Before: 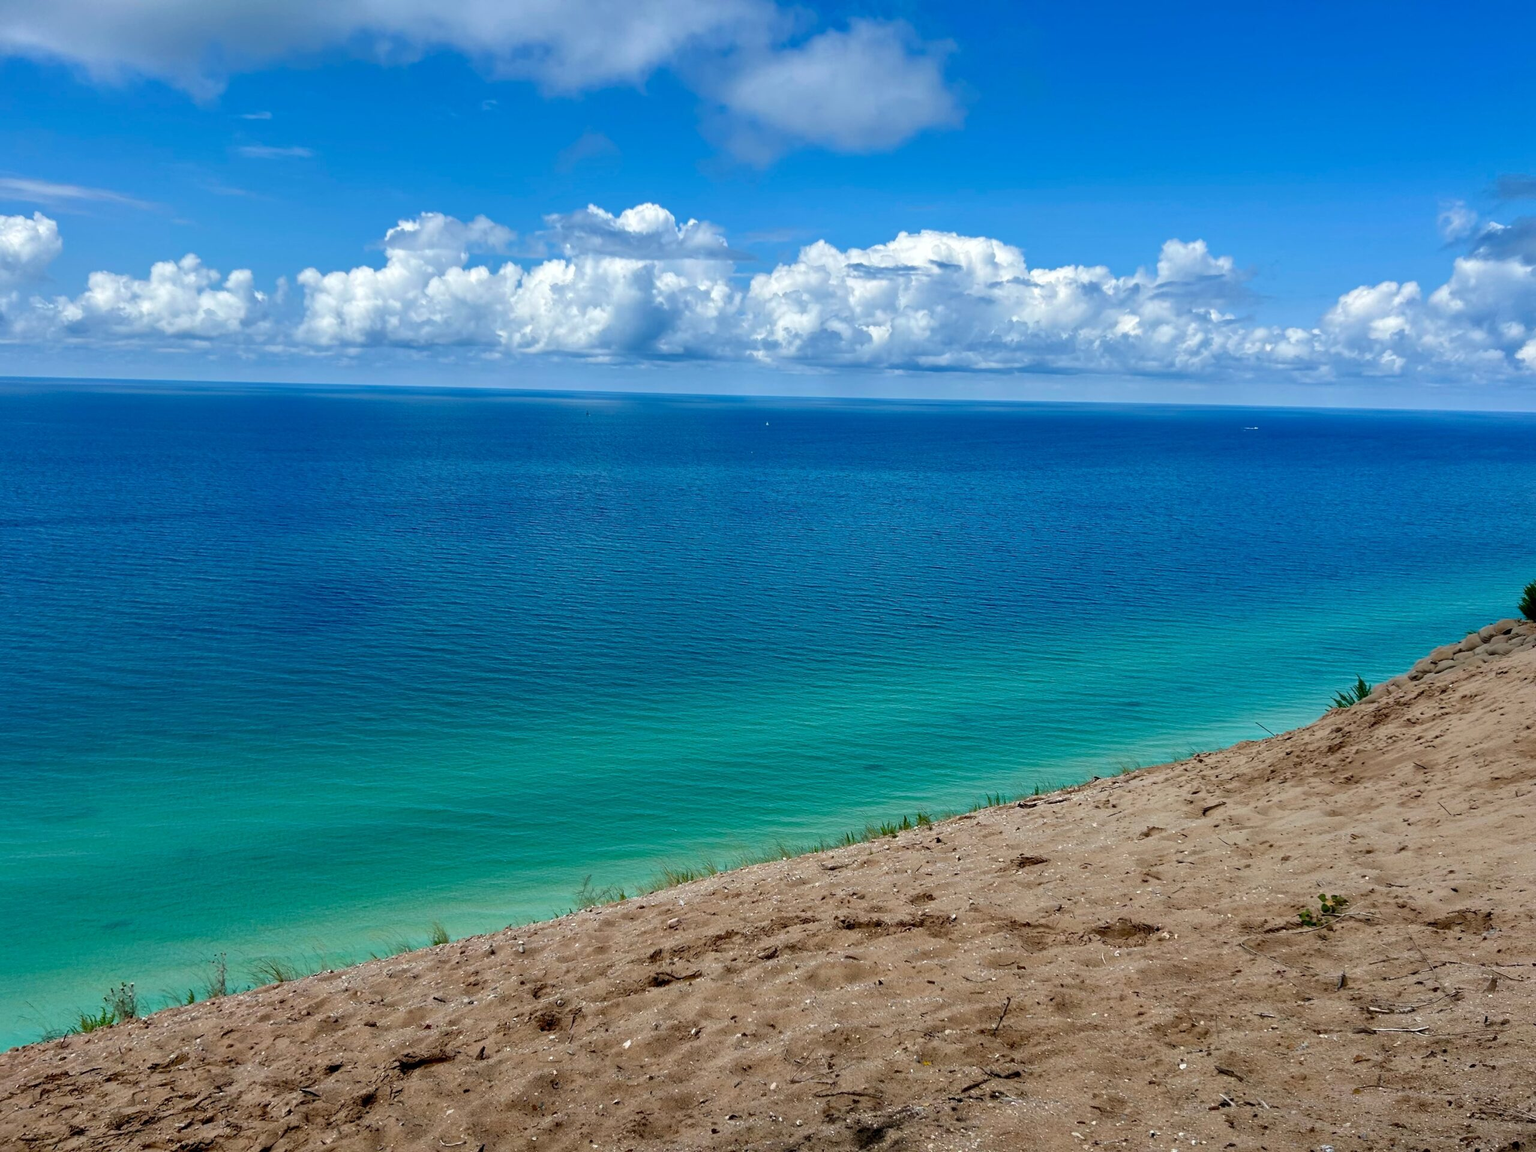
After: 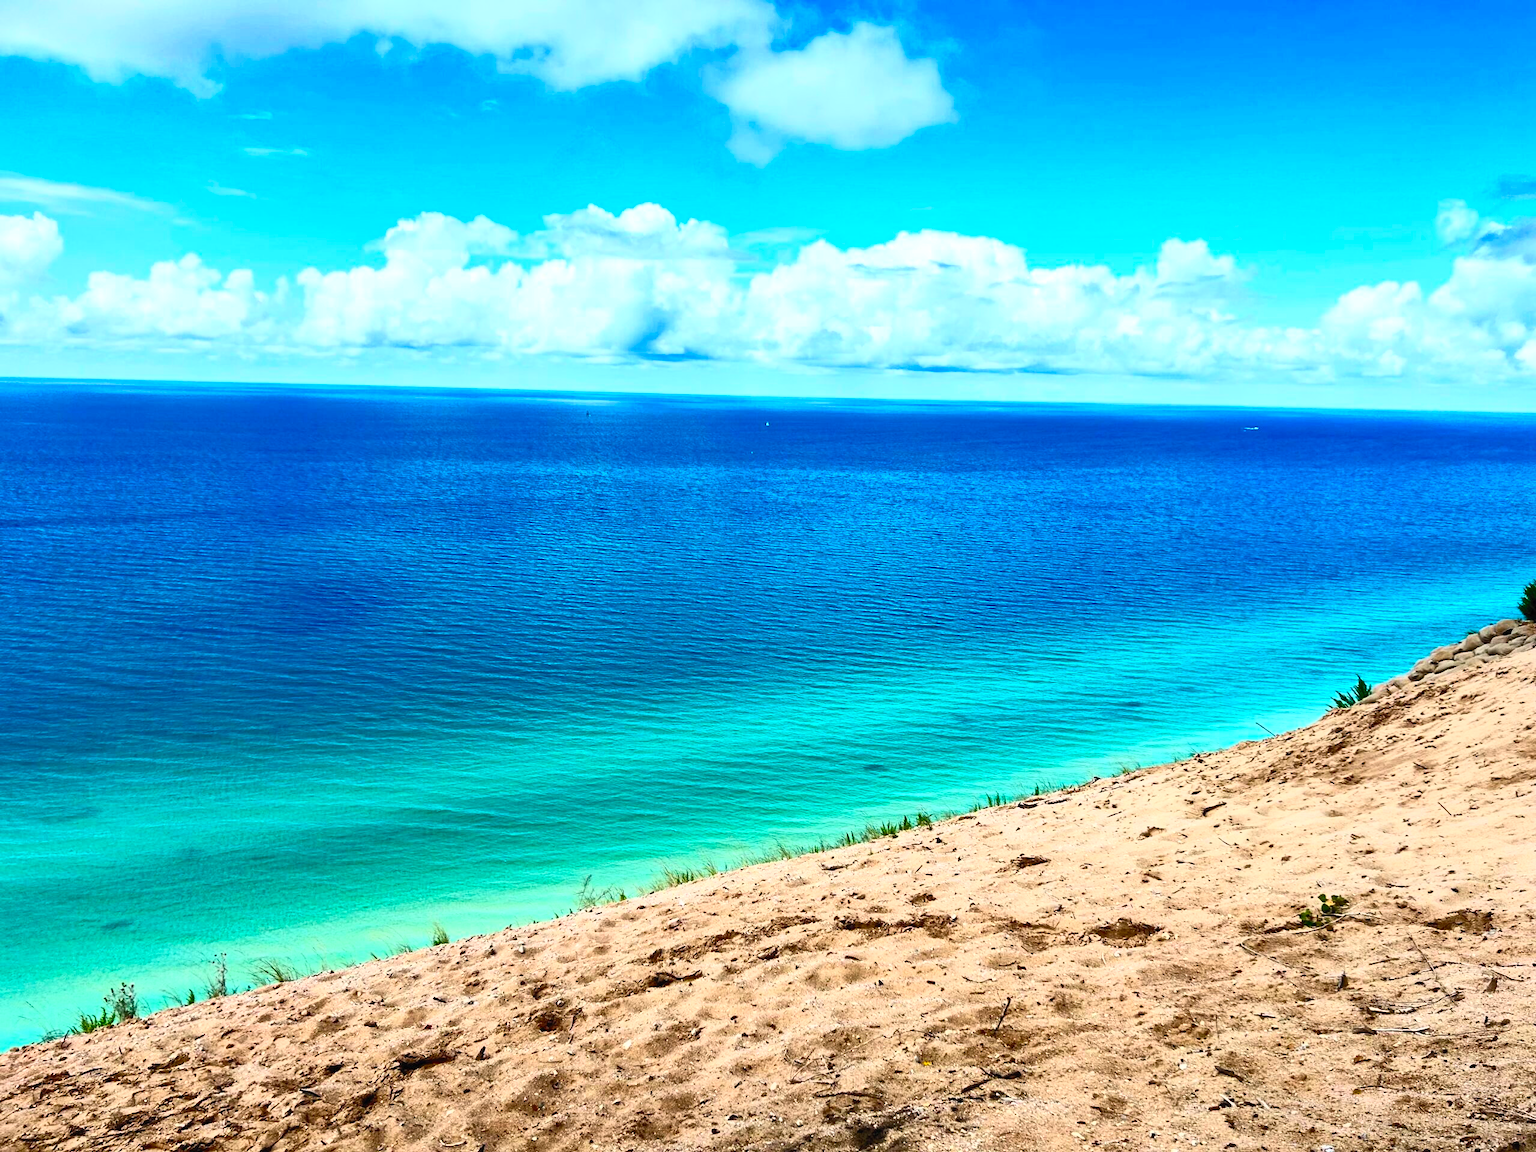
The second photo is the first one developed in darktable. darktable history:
contrast brightness saturation: contrast 0.83, brightness 0.605, saturation 0.61
